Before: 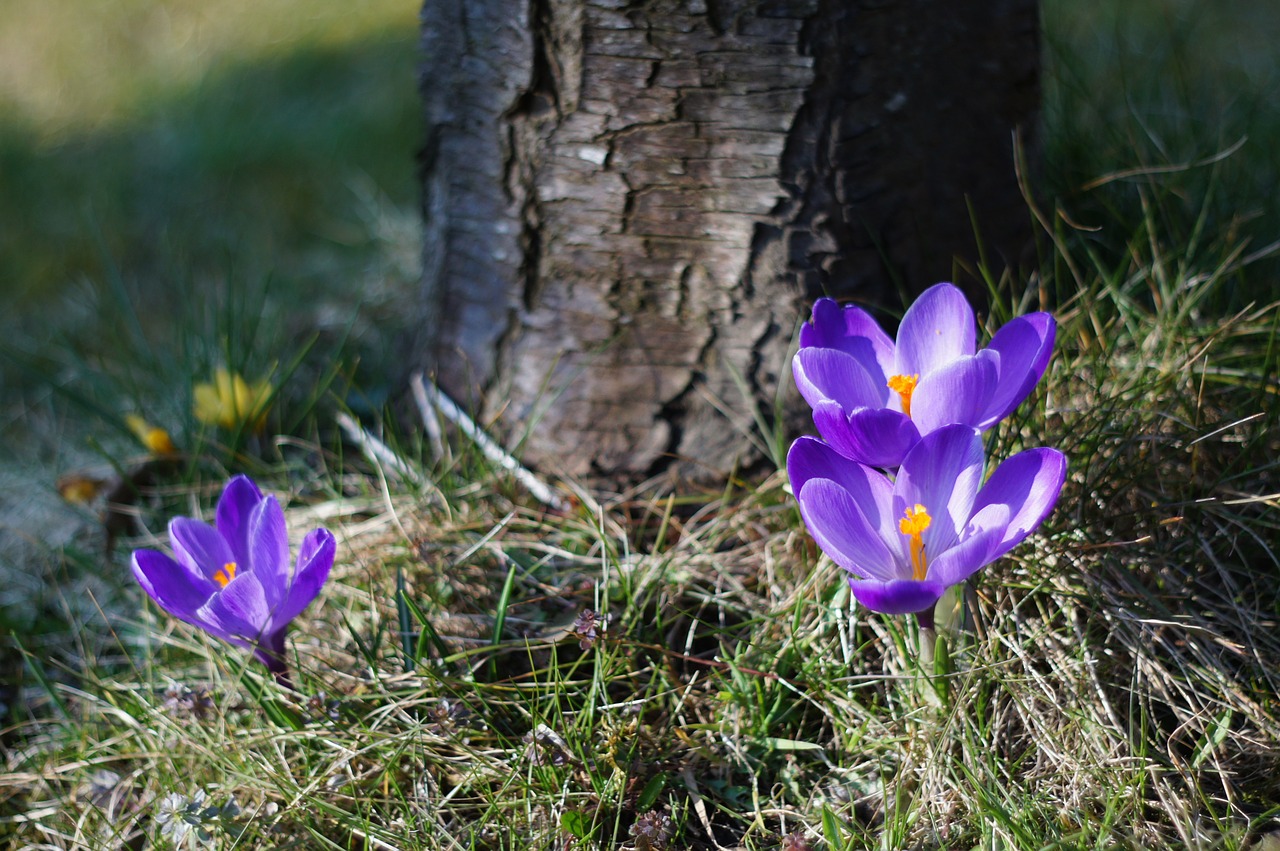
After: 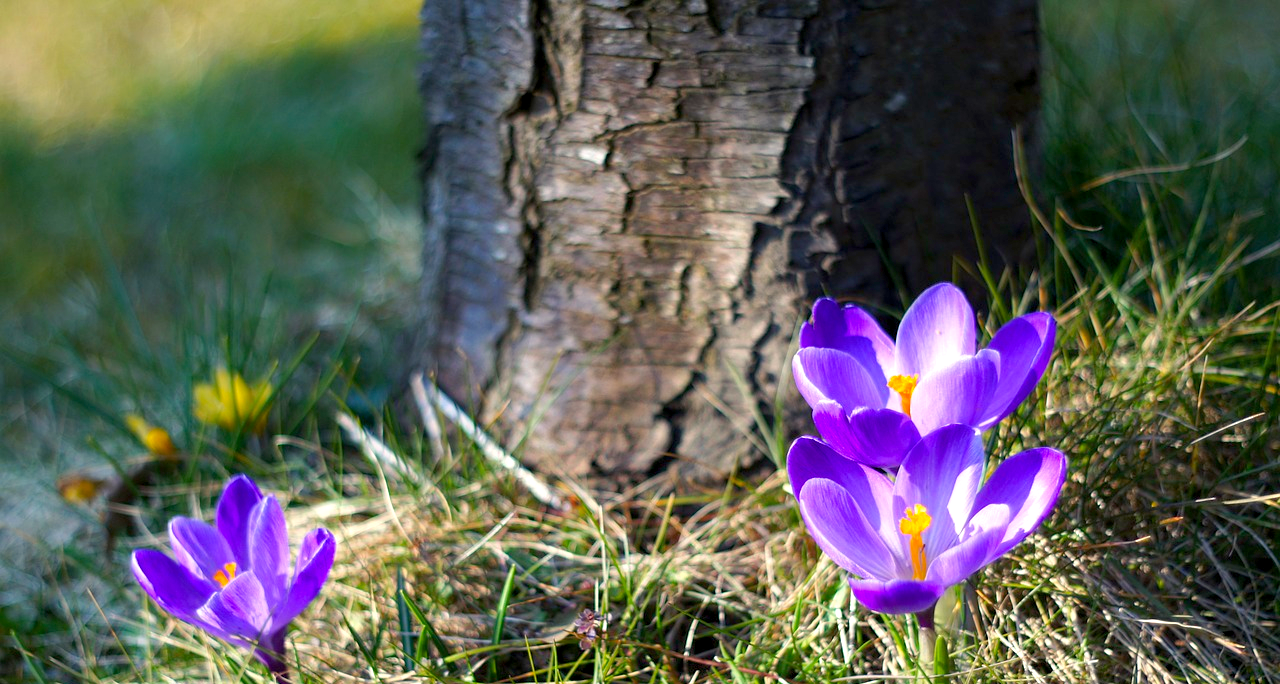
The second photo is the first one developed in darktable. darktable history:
crop: bottom 19.617%
exposure: exposure 0.782 EV, compensate highlight preservation false
color balance rgb: highlights gain › chroma 3.016%, highlights gain › hue 78.48°, global offset › luminance -0.506%, perceptual saturation grading › global saturation 19.406%, contrast -9.466%
